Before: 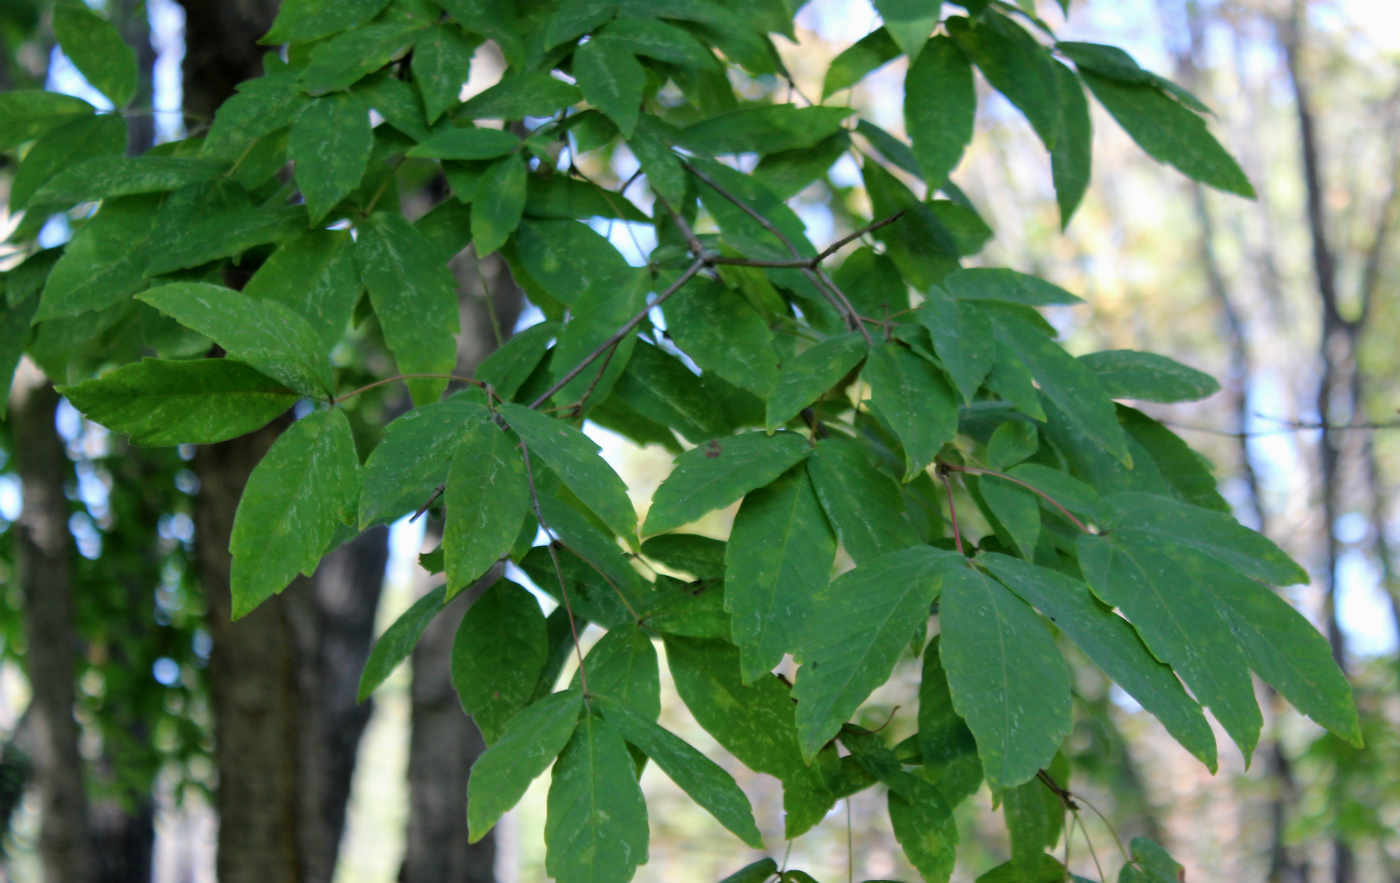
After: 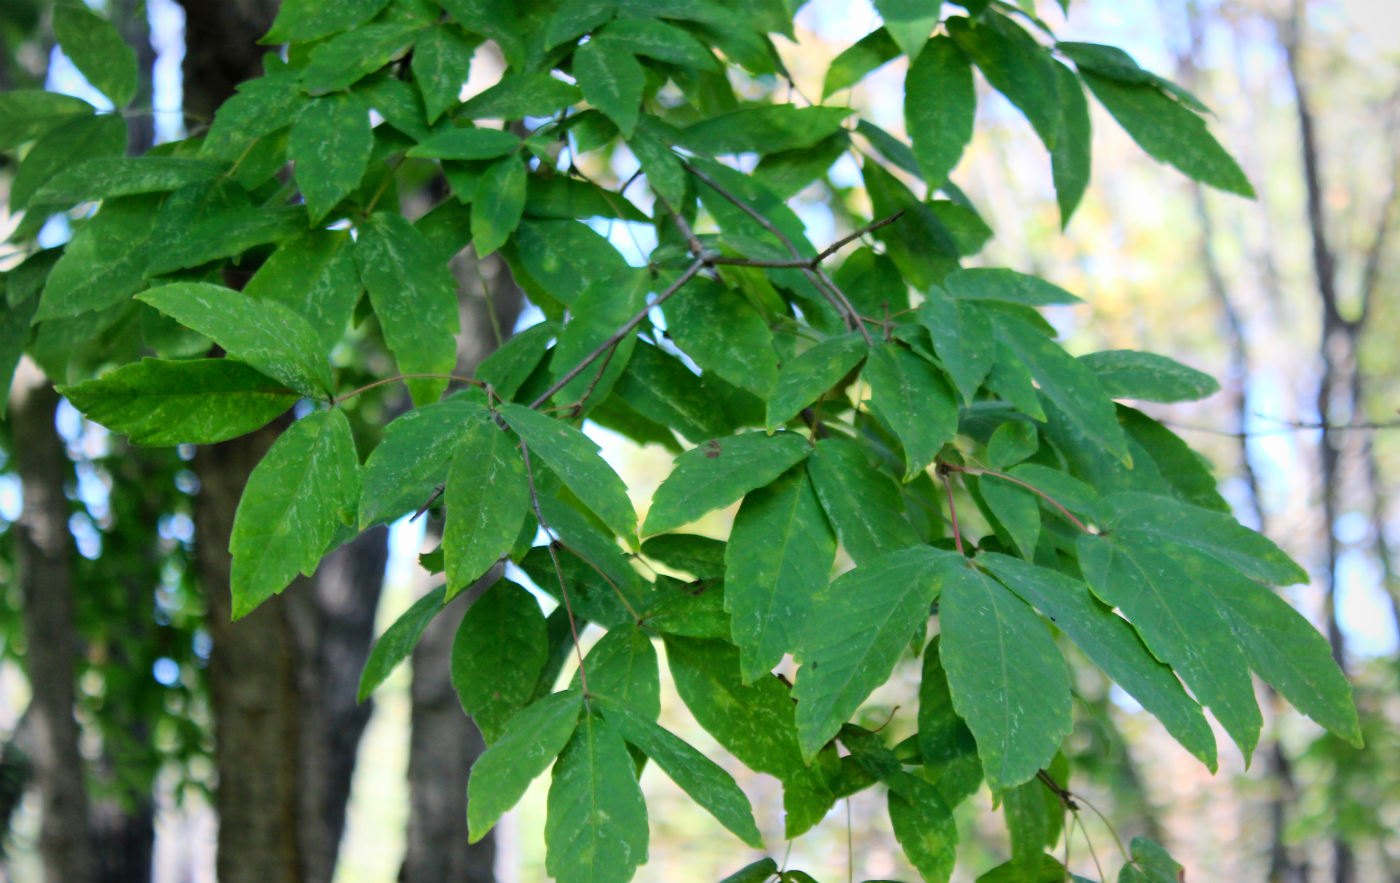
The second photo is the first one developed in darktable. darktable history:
vignetting: fall-off radius 93.87%
contrast brightness saturation: contrast 0.2, brightness 0.16, saturation 0.22
